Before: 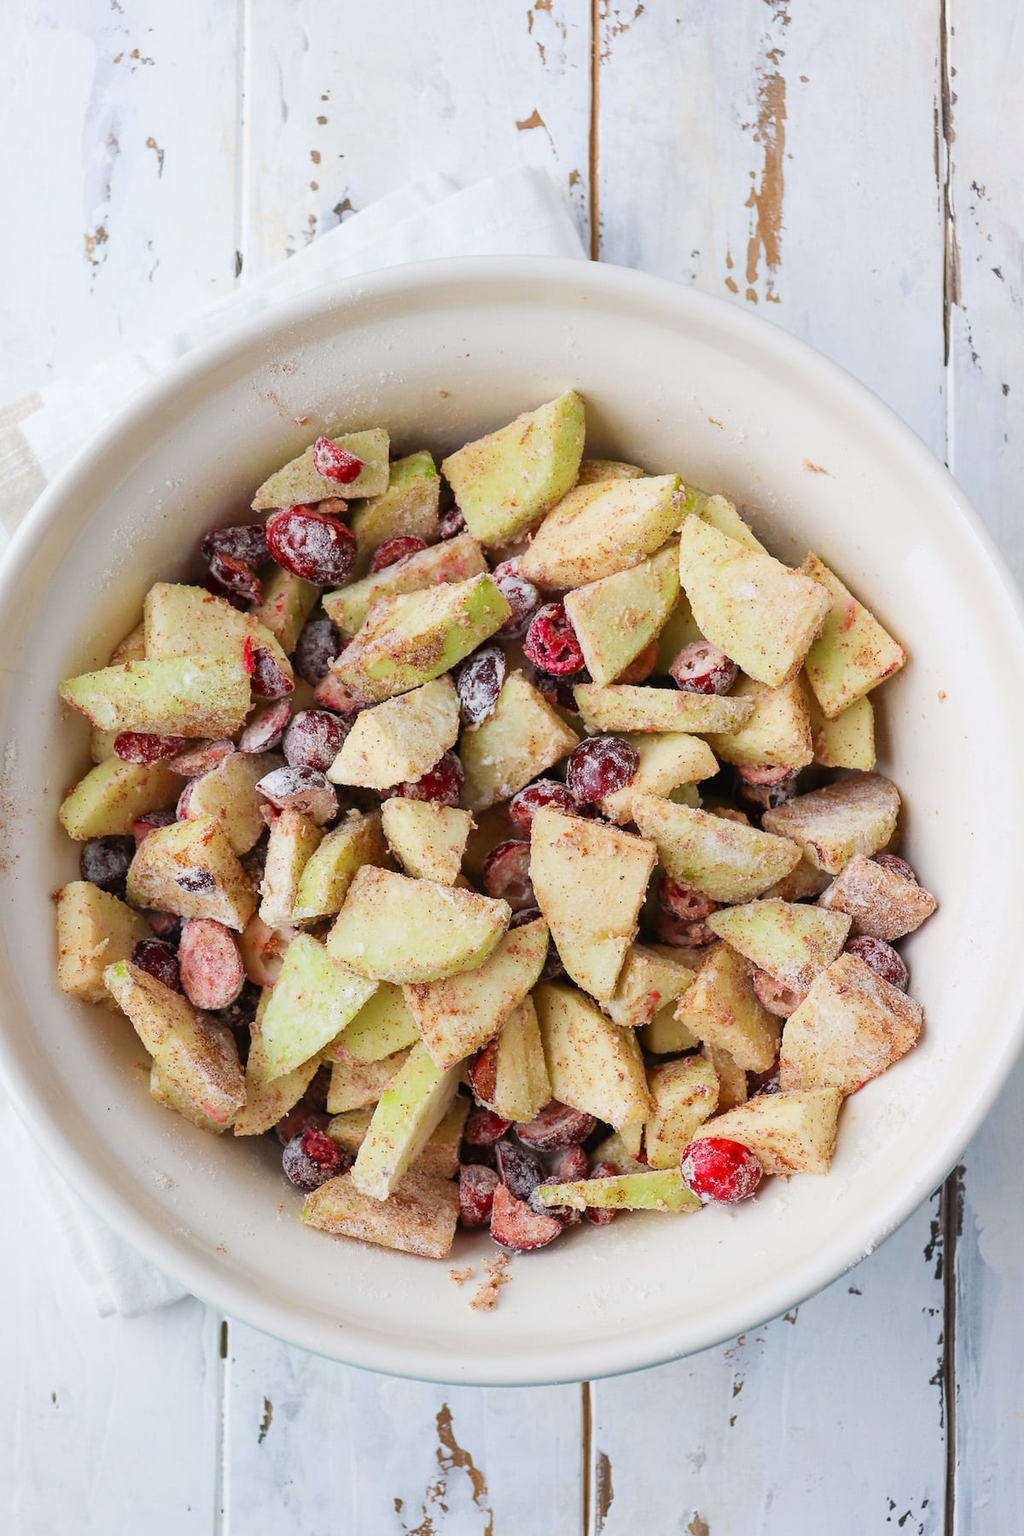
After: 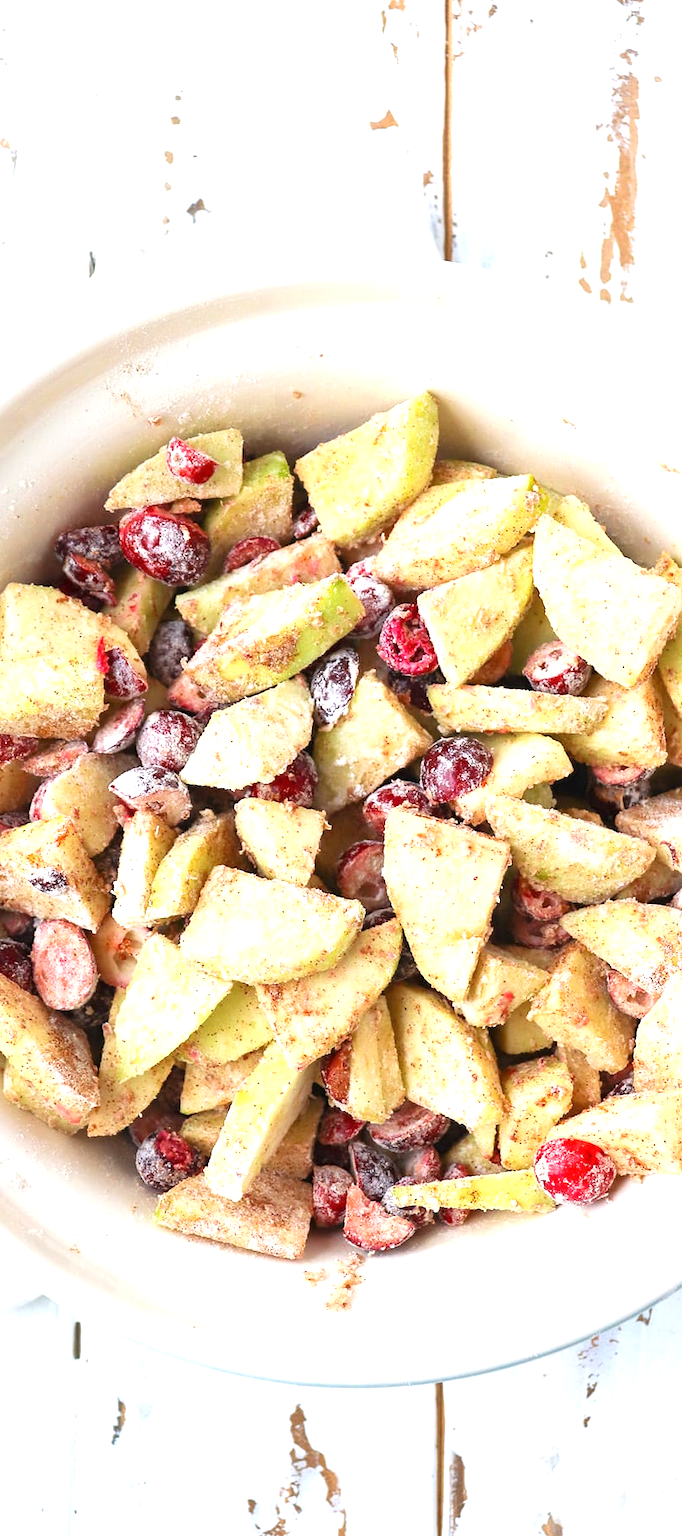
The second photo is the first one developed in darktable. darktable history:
exposure: black level correction 0, exposure 1 EV, compensate highlight preservation false
crop and rotate: left 14.385%, right 18.948%
